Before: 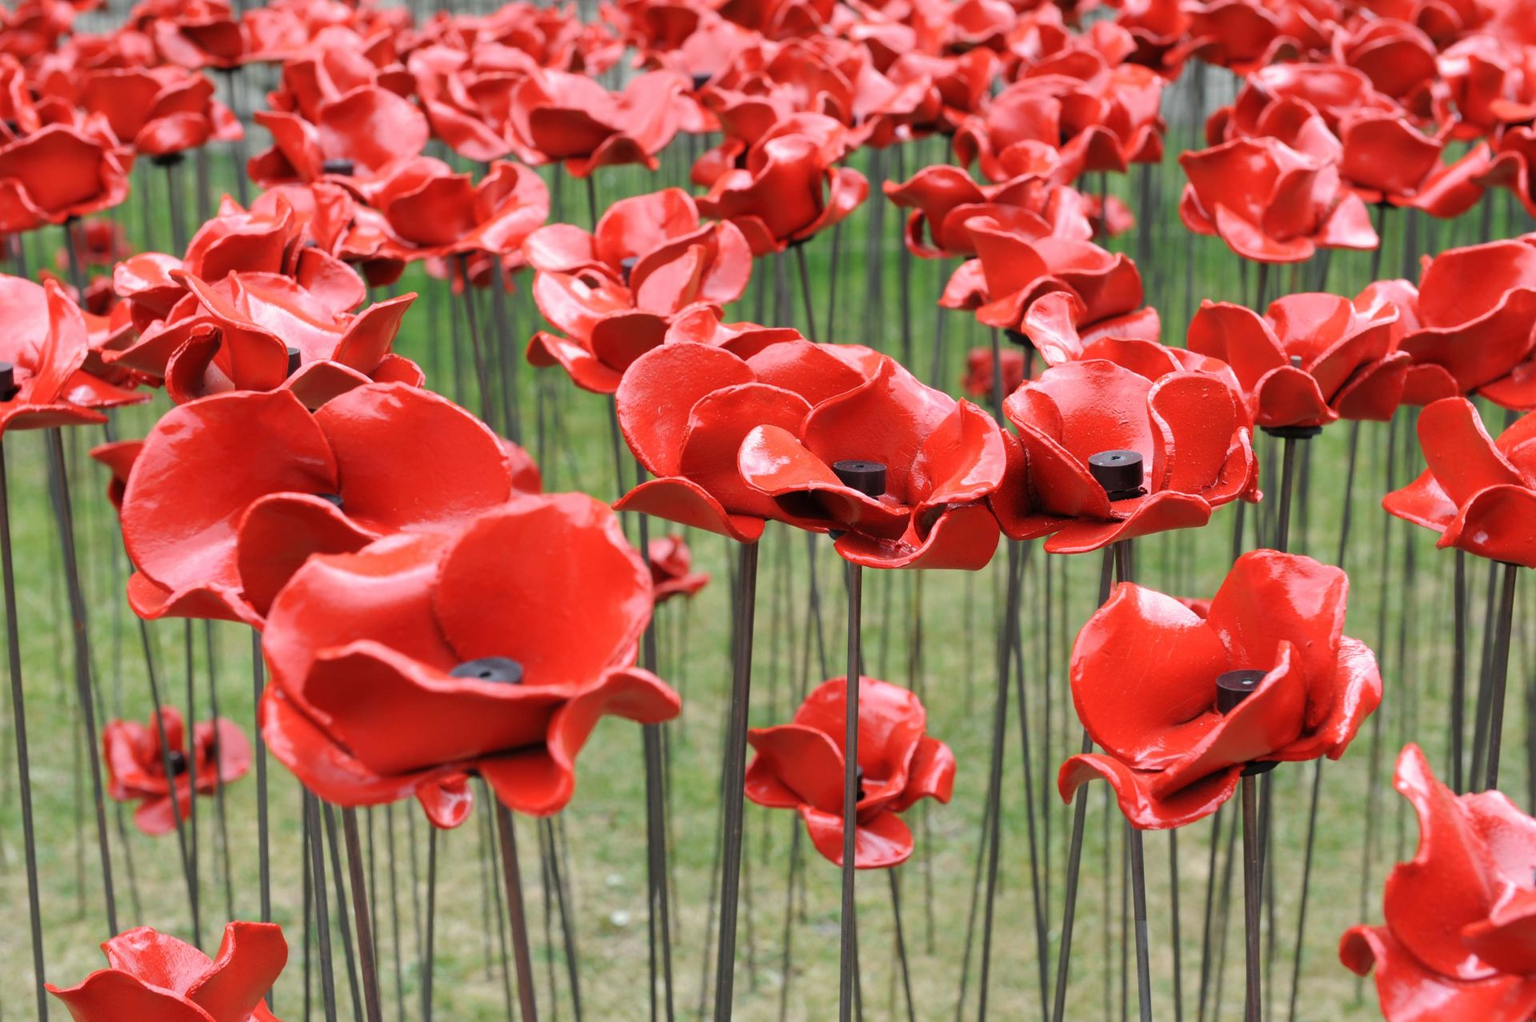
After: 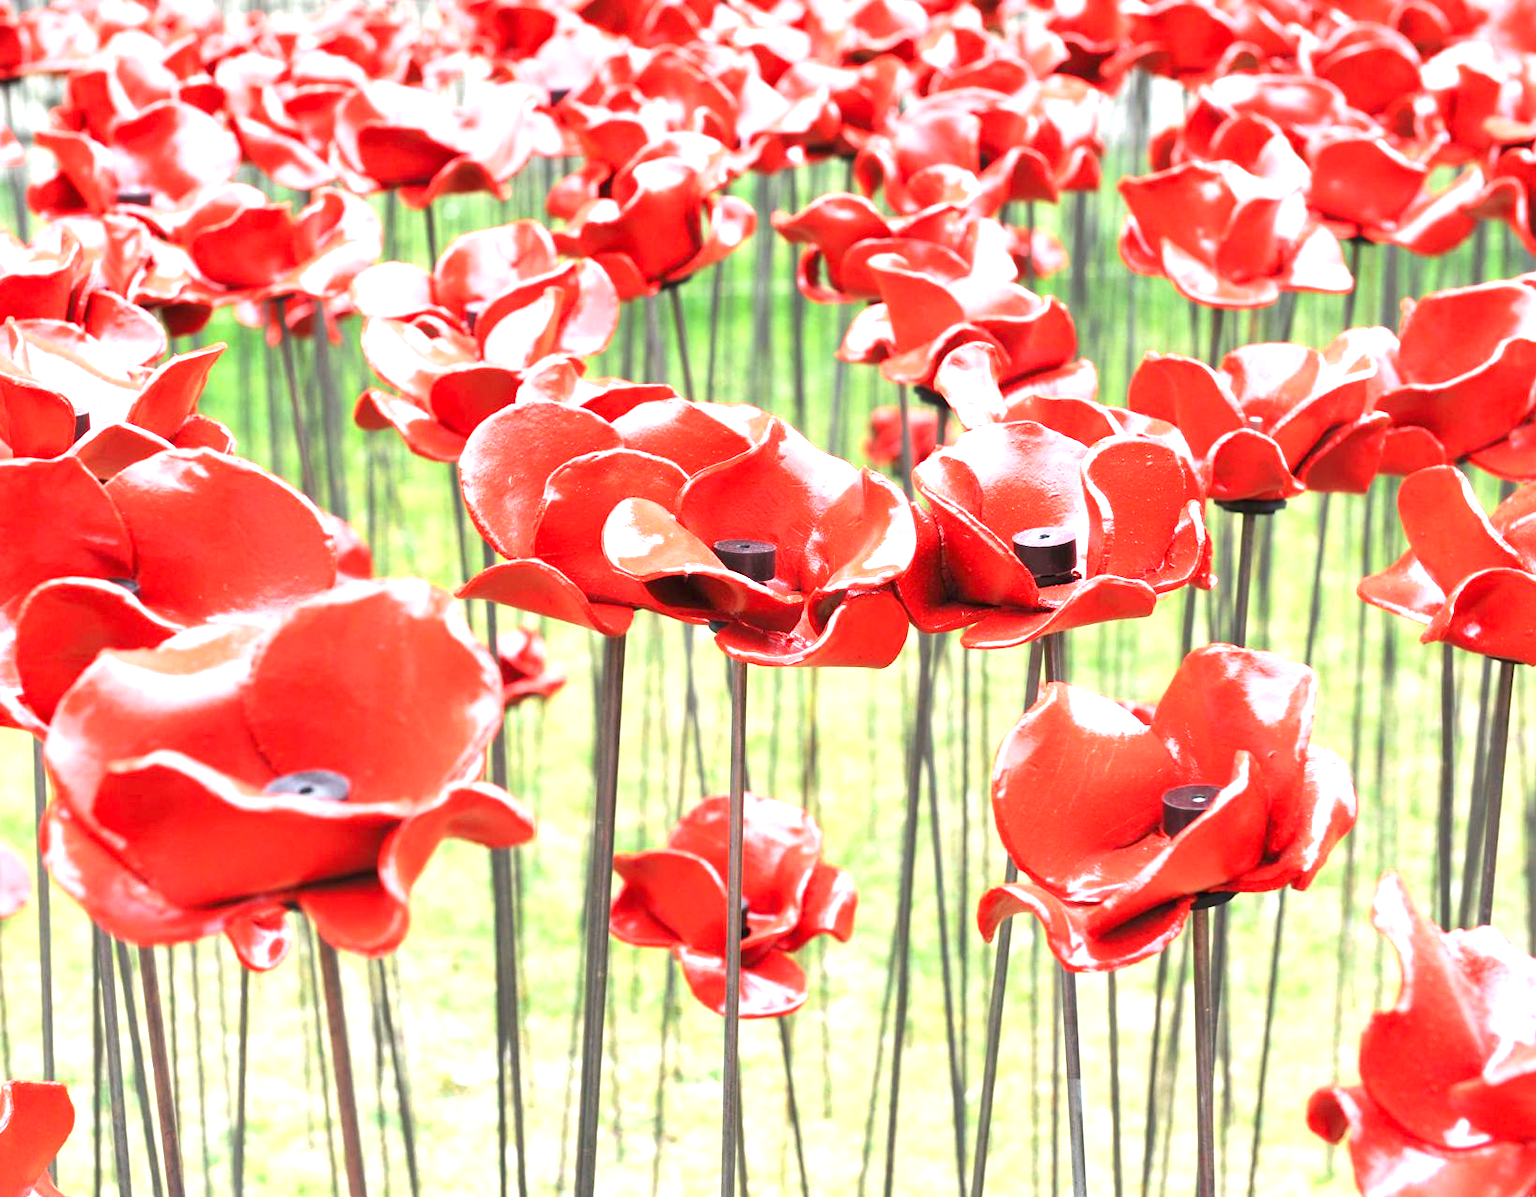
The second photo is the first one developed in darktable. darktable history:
crop and rotate: left 14.584%
exposure: black level correction 0, exposure 1.9 EV, compensate highlight preservation false
shadows and highlights: shadows 20.55, highlights -20.99, soften with gaussian
